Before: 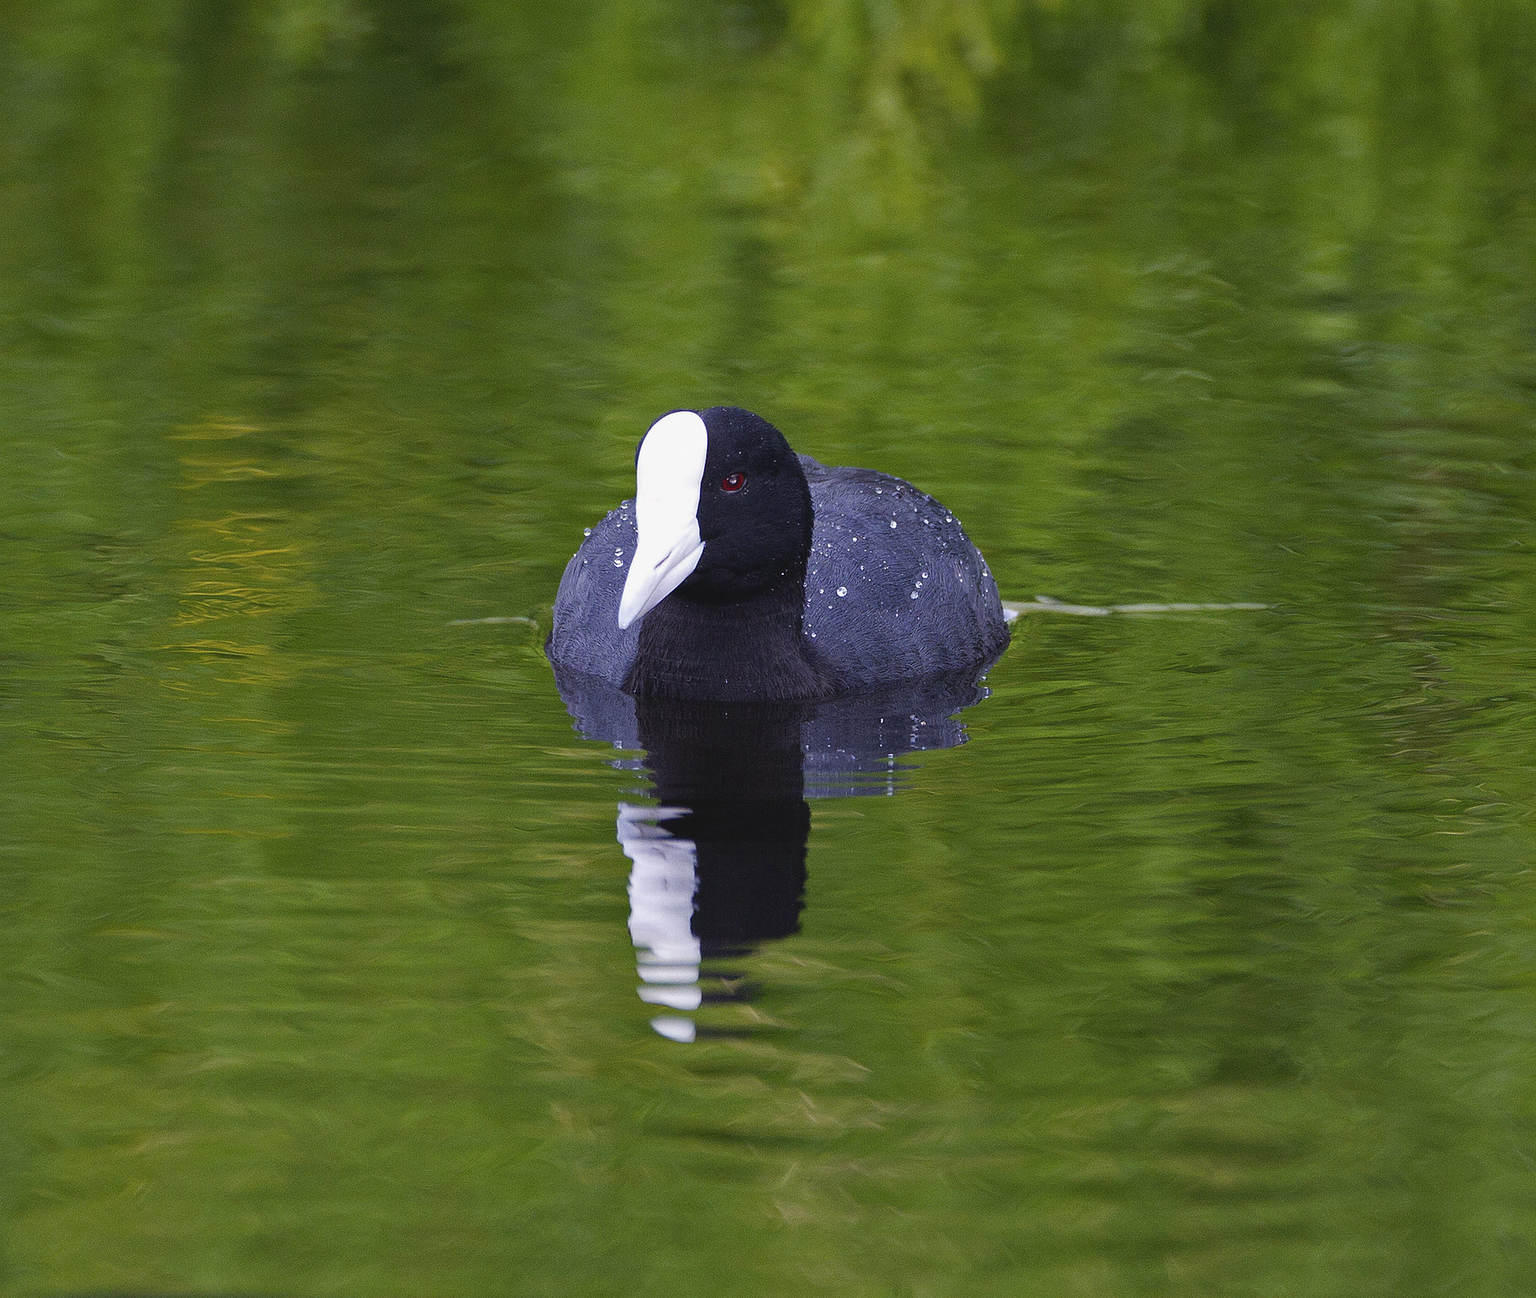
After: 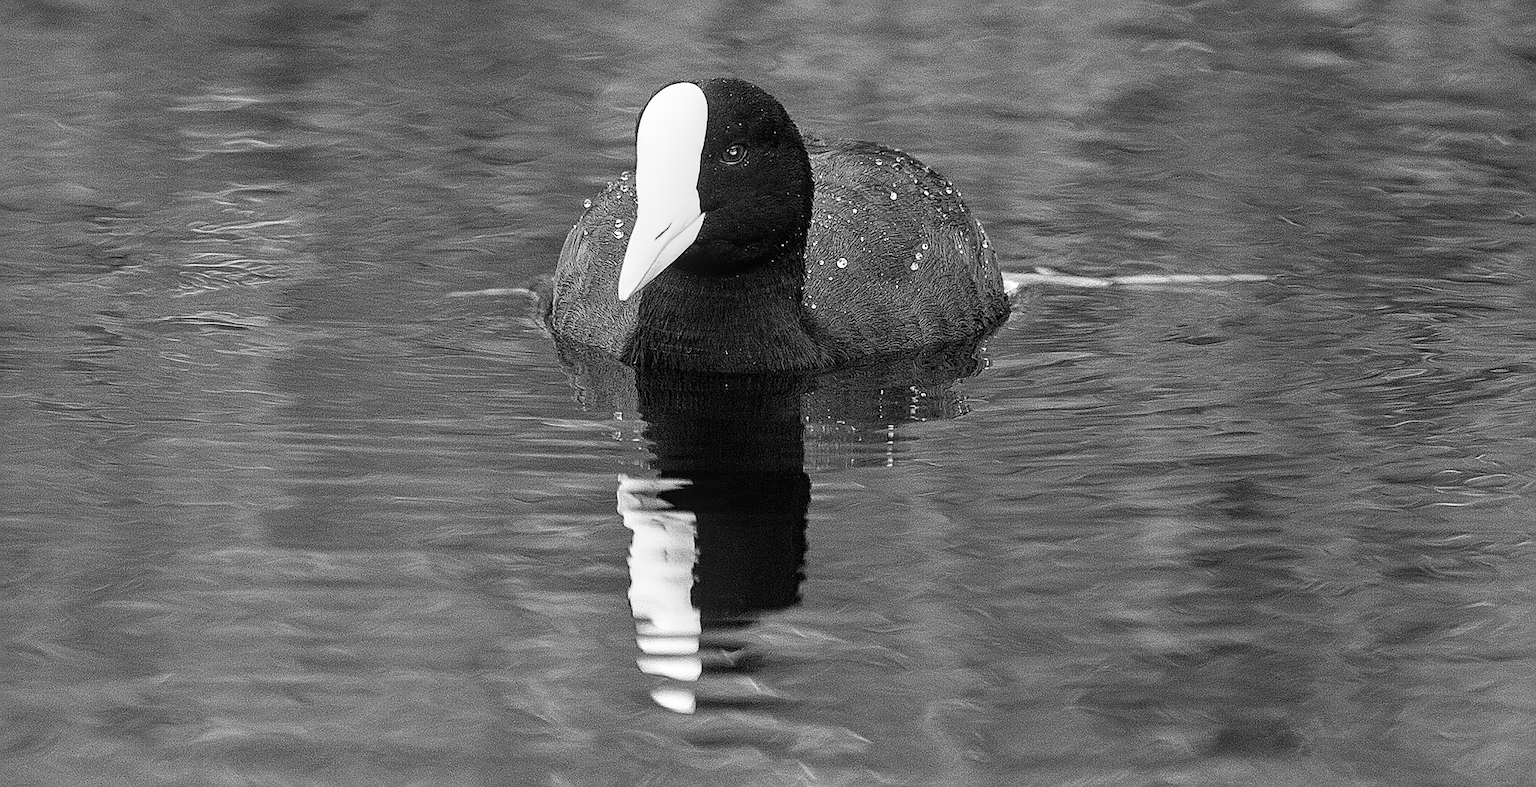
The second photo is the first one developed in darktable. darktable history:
crop and rotate: top 25.357%, bottom 13.942%
base curve: curves: ch0 [(0, 0) (0.557, 0.834) (1, 1)]
monochrome: on, module defaults
rgb curve: curves: ch0 [(0, 0) (0.078, 0.051) (0.929, 0.956) (1, 1)], compensate middle gray true
color correction: highlights a* -6.69, highlights b* 0.49
sharpen: on, module defaults
local contrast: on, module defaults
